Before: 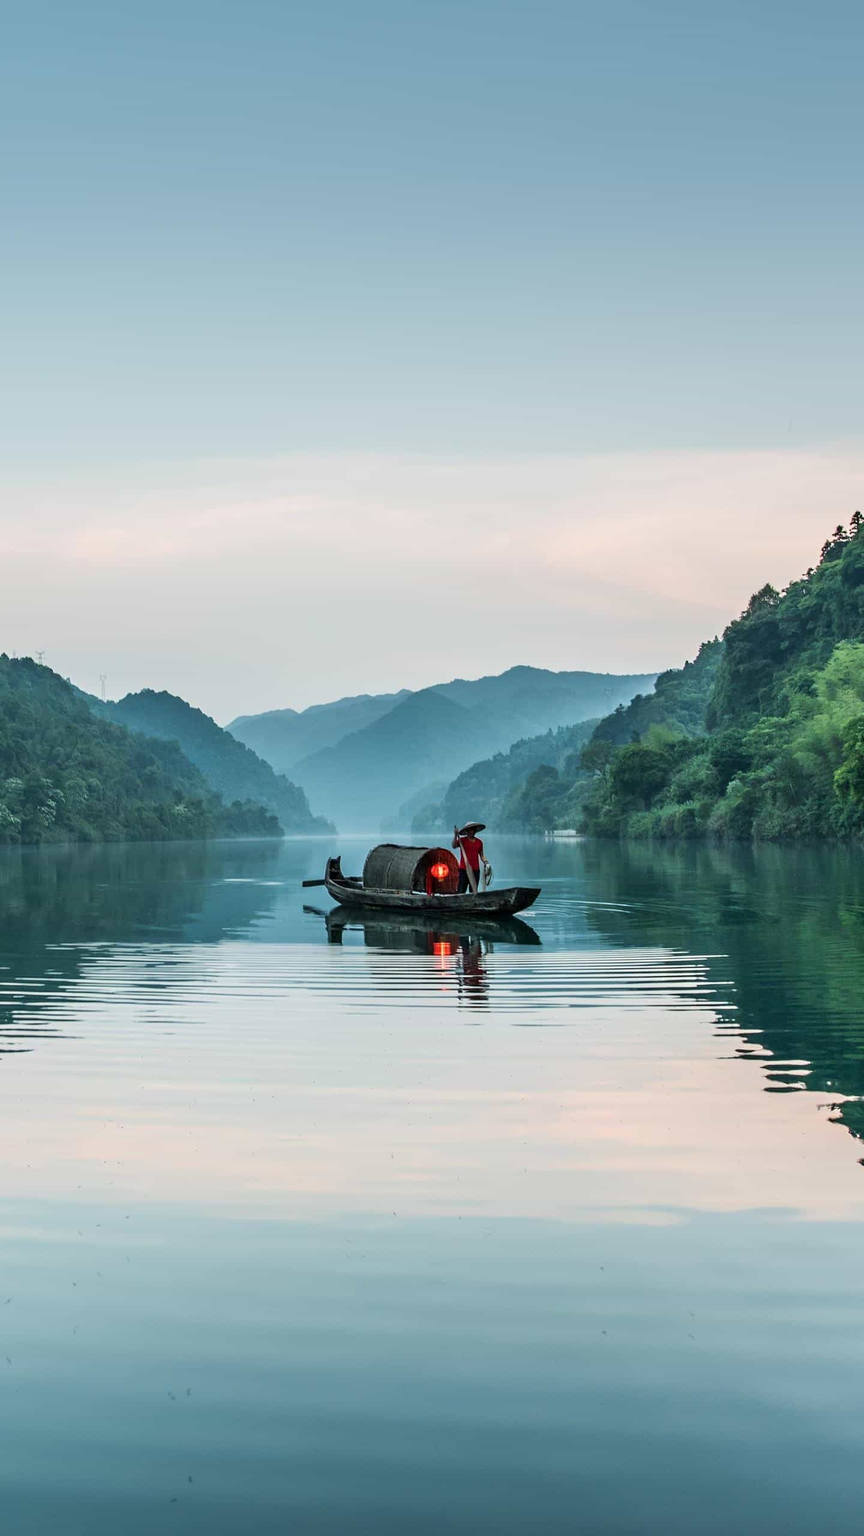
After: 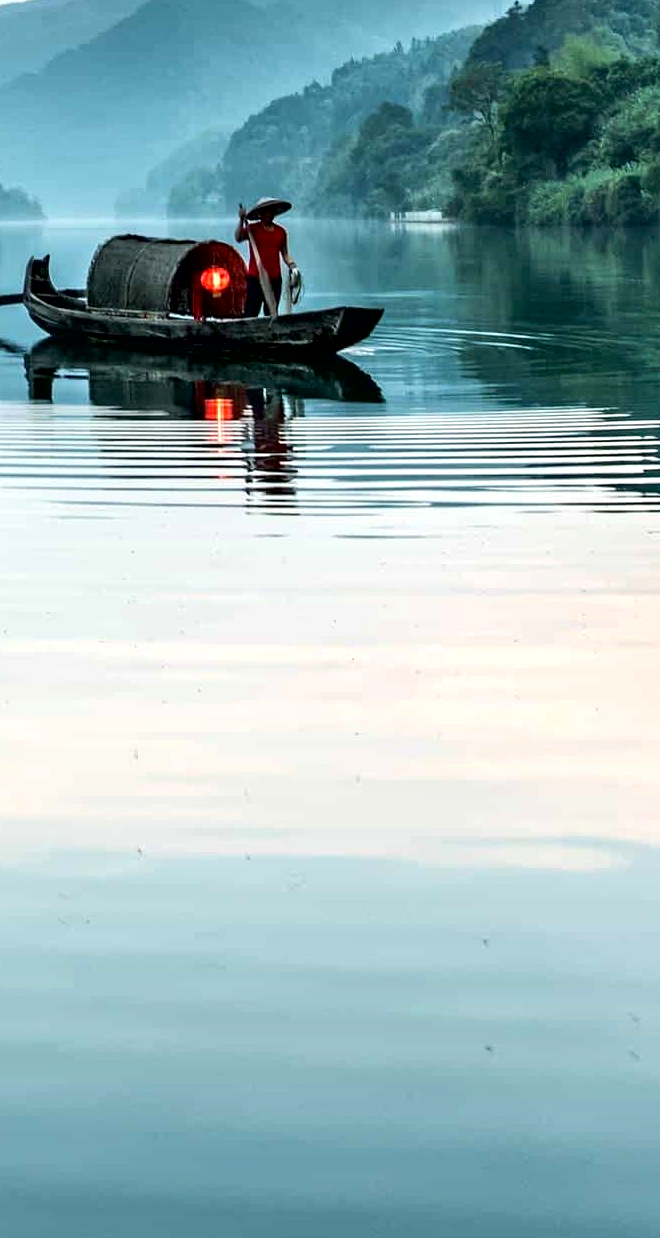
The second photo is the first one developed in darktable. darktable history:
local contrast: mode bilateral grid, contrast 20, coarseness 50, detail 120%, midtone range 0.2
exposure: black level correction 0.009, exposure 0.119 EV, compensate highlight preservation false
crop: left 35.976%, top 45.819%, right 18.162%, bottom 5.807%
tone equalizer: -8 EV -0.417 EV, -7 EV -0.389 EV, -6 EV -0.333 EV, -5 EV -0.222 EV, -3 EV 0.222 EV, -2 EV 0.333 EV, -1 EV 0.389 EV, +0 EV 0.417 EV, edges refinement/feathering 500, mask exposure compensation -1.57 EV, preserve details no
